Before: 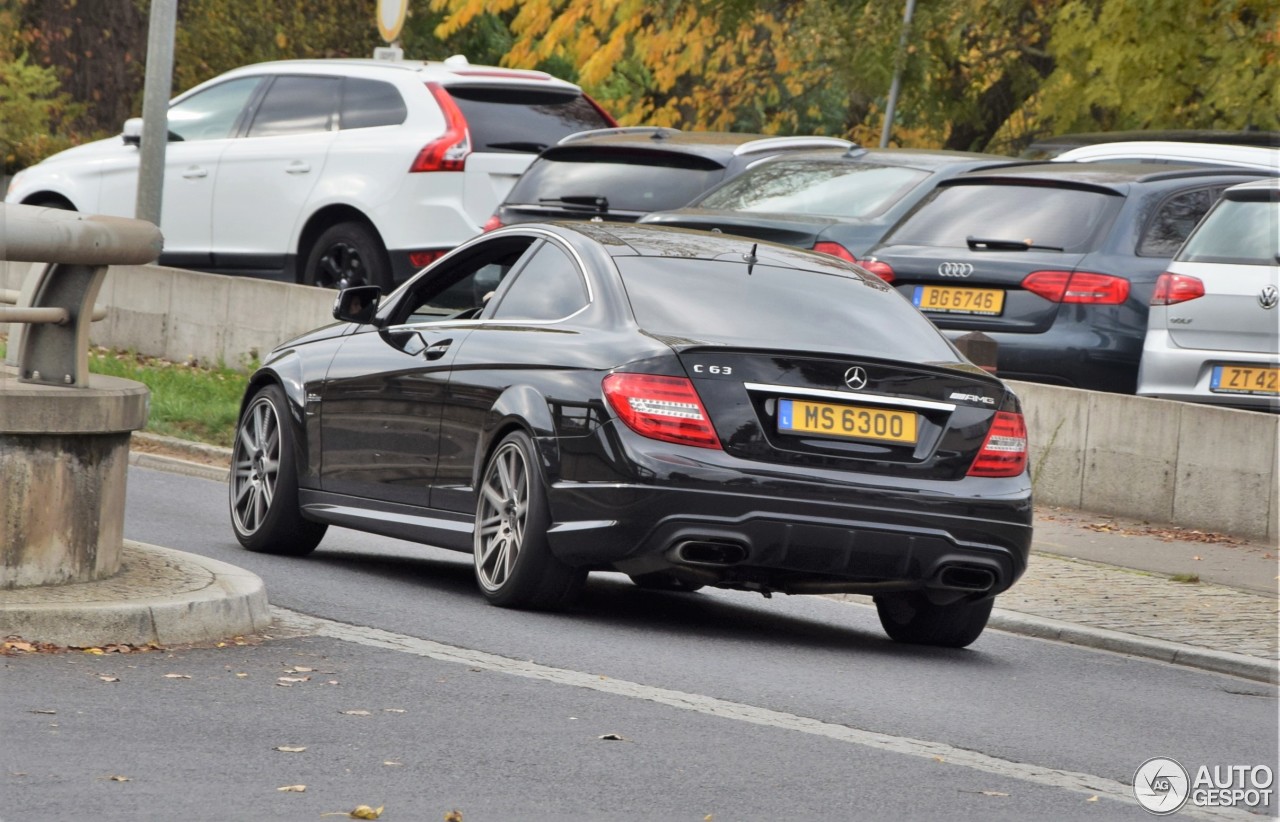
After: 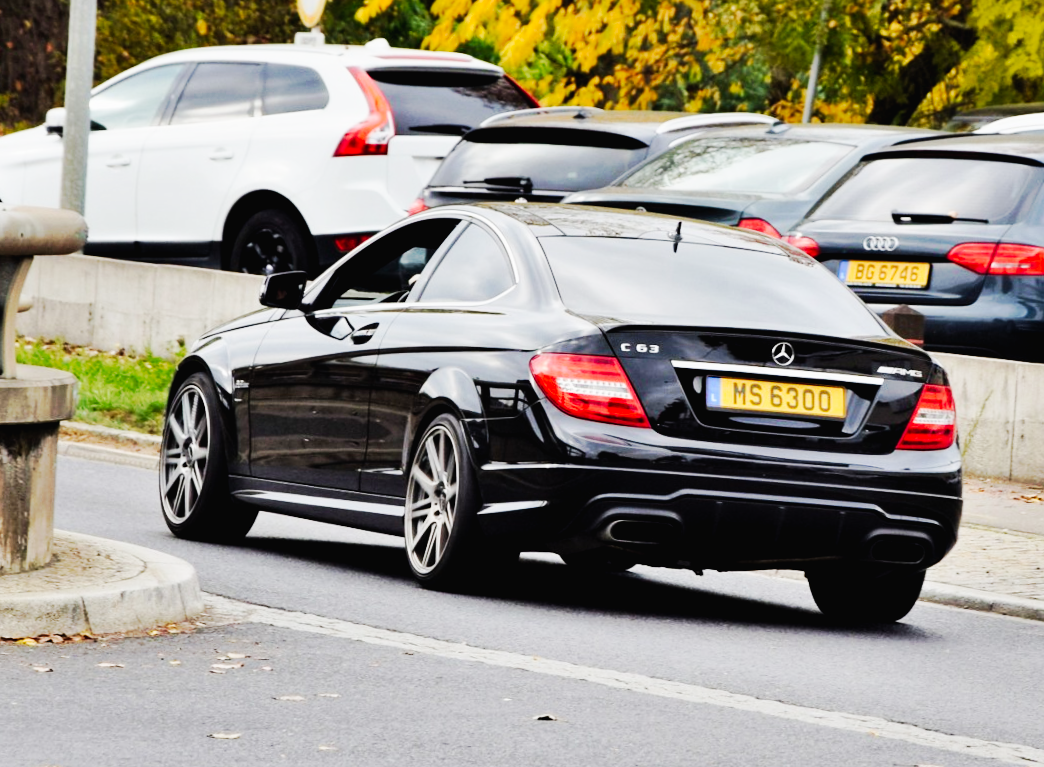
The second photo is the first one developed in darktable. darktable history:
base curve: curves: ch0 [(0, 0) (0.032, 0.025) (0.121, 0.166) (0.206, 0.329) (0.605, 0.79) (1, 1)], preserve colors none
tone curve: curves: ch0 [(0, 0) (0.003, 0.016) (0.011, 0.016) (0.025, 0.016) (0.044, 0.016) (0.069, 0.016) (0.1, 0.026) (0.136, 0.047) (0.177, 0.088) (0.224, 0.14) (0.277, 0.2) (0.335, 0.276) (0.399, 0.37) (0.468, 0.47) (0.543, 0.583) (0.623, 0.698) (0.709, 0.779) (0.801, 0.858) (0.898, 0.929) (1, 1)], preserve colors none
crop and rotate: angle 1.12°, left 4.294%, top 1.108%, right 11.63%, bottom 2.633%
exposure: exposure -0.065 EV, compensate highlight preservation false
